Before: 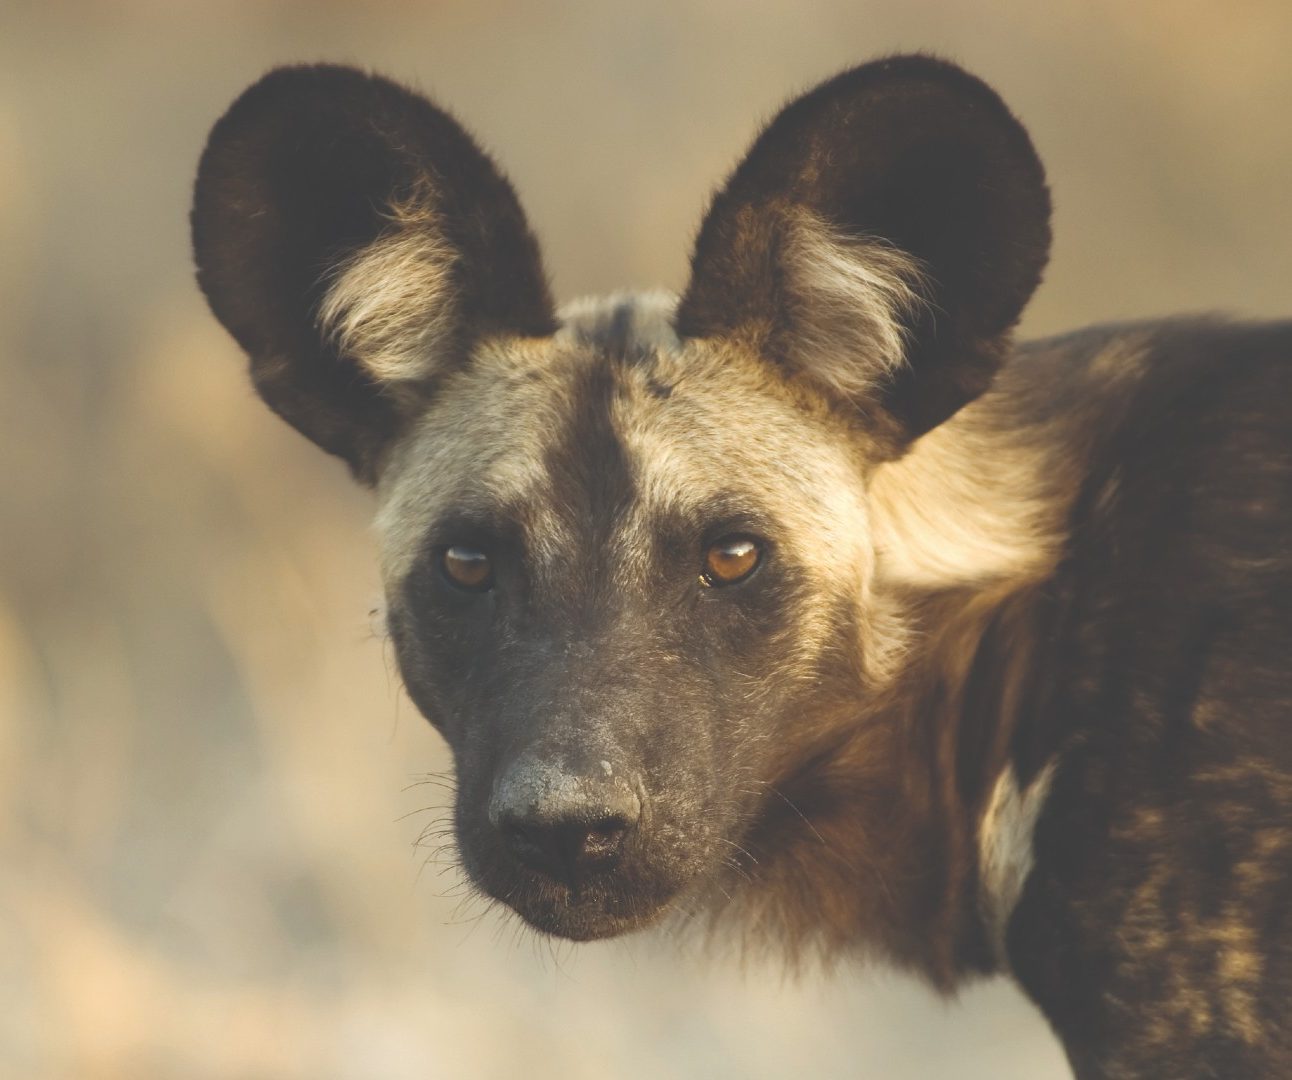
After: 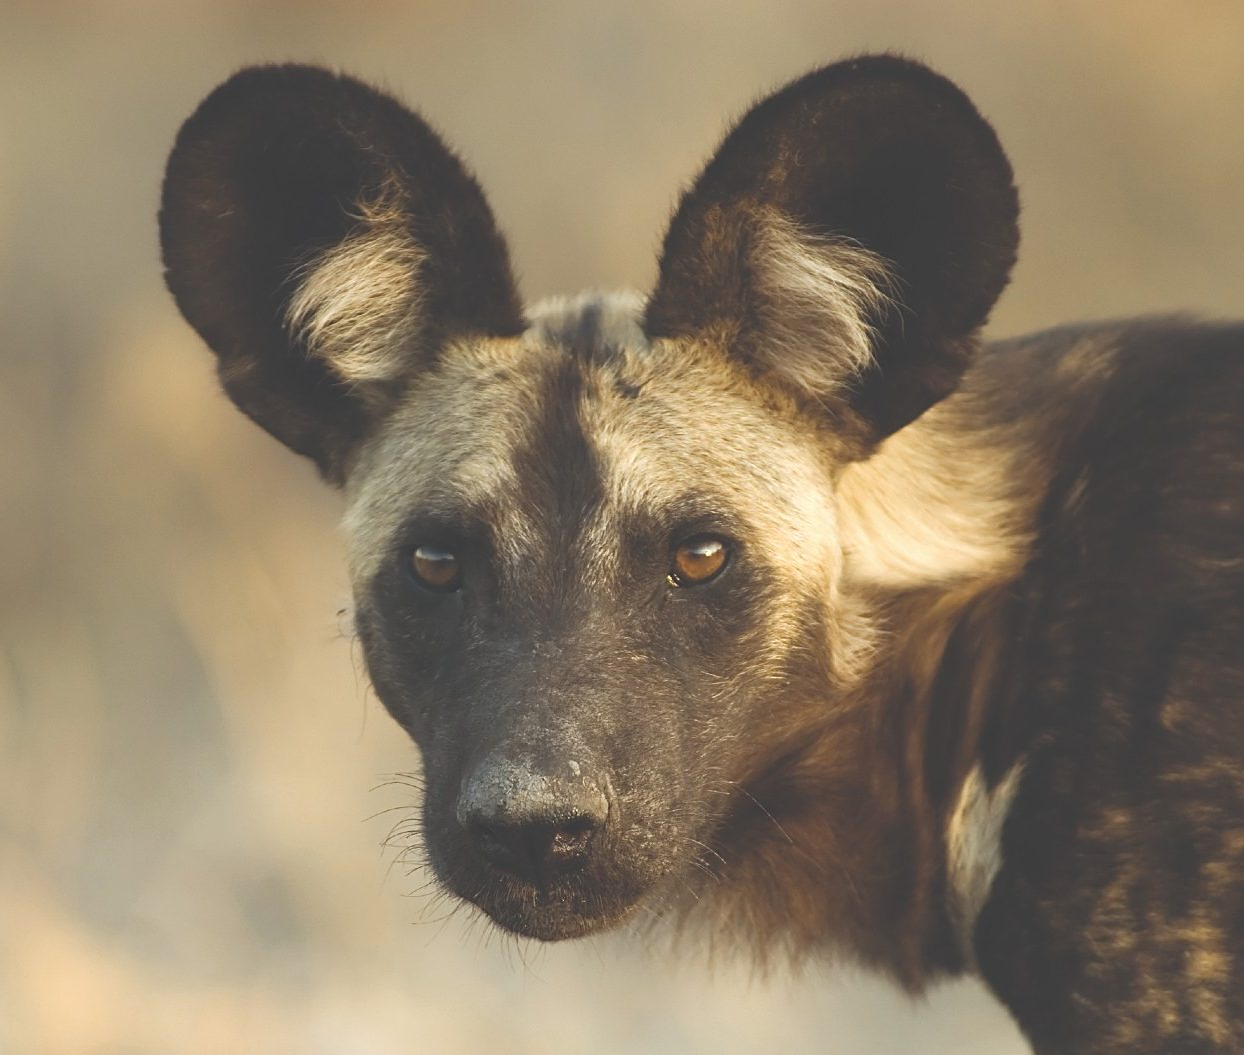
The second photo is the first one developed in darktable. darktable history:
crop and rotate: left 2.536%, right 1.107%, bottom 2.246%
sharpen: on, module defaults
